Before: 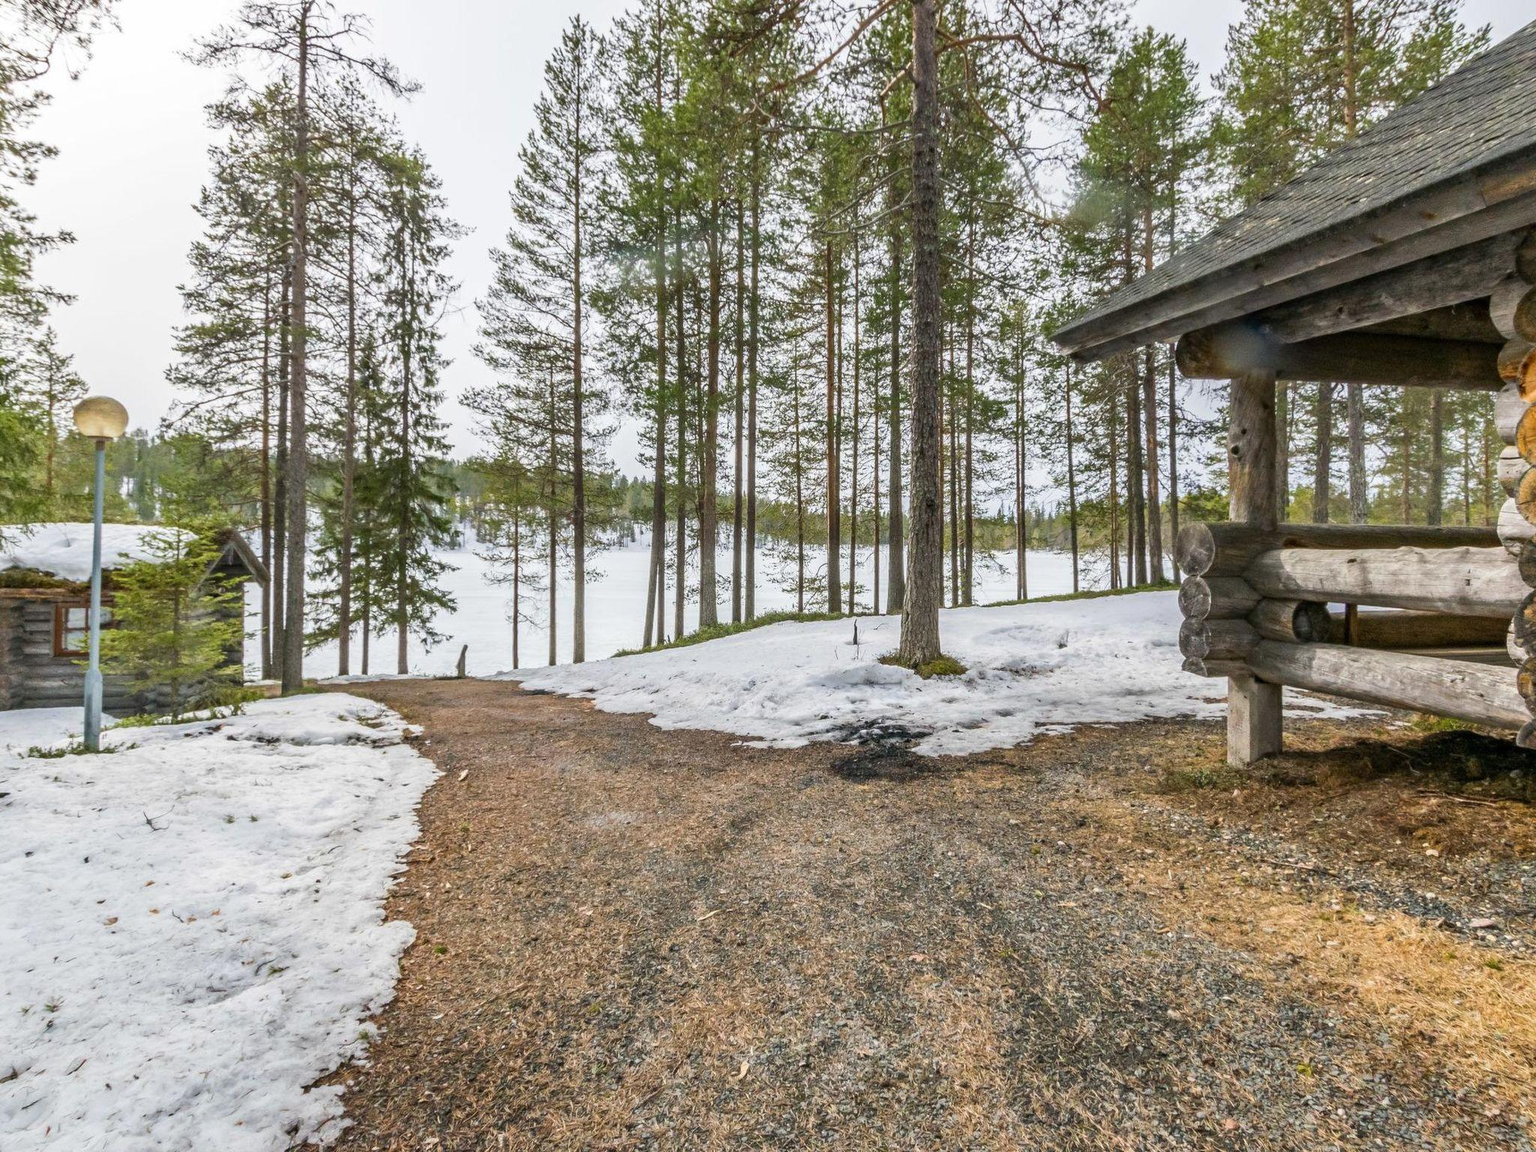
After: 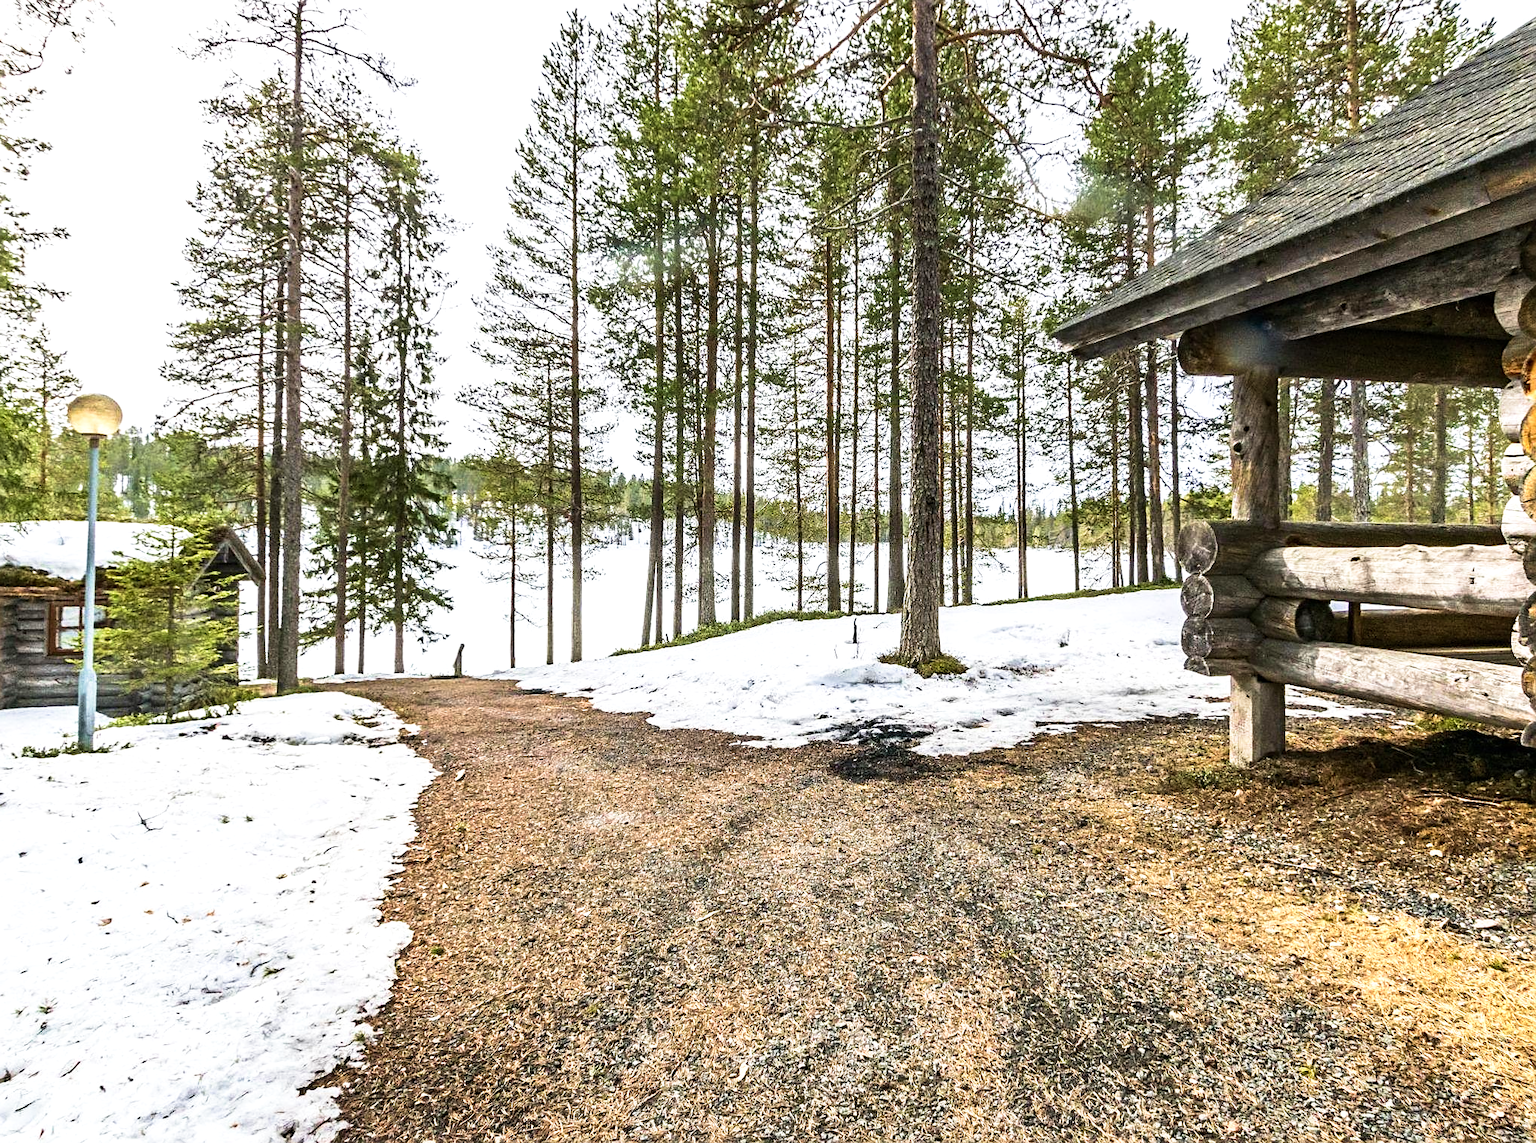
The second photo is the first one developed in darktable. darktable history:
tone curve: curves: ch0 [(0, 0) (0.003, 0.003) (0.011, 0.012) (0.025, 0.027) (0.044, 0.048) (0.069, 0.076) (0.1, 0.109) (0.136, 0.148) (0.177, 0.194) (0.224, 0.245) (0.277, 0.303) (0.335, 0.366) (0.399, 0.436) (0.468, 0.511) (0.543, 0.593) (0.623, 0.681) (0.709, 0.775) (0.801, 0.875) (0.898, 0.954) (1, 1)], preserve colors none
sharpen: on, module defaults
crop: left 0.484%, top 0.57%, right 0.205%, bottom 0.858%
velvia: on, module defaults
tone equalizer: -8 EV -0.741 EV, -7 EV -0.708 EV, -6 EV -0.63 EV, -5 EV -0.372 EV, -3 EV 0.397 EV, -2 EV 0.6 EV, -1 EV 0.682 EV, +0 EV 0.767 EV, edges refinement/feathering 500, mask exposure compensation -1.57 EV, preserve details no
